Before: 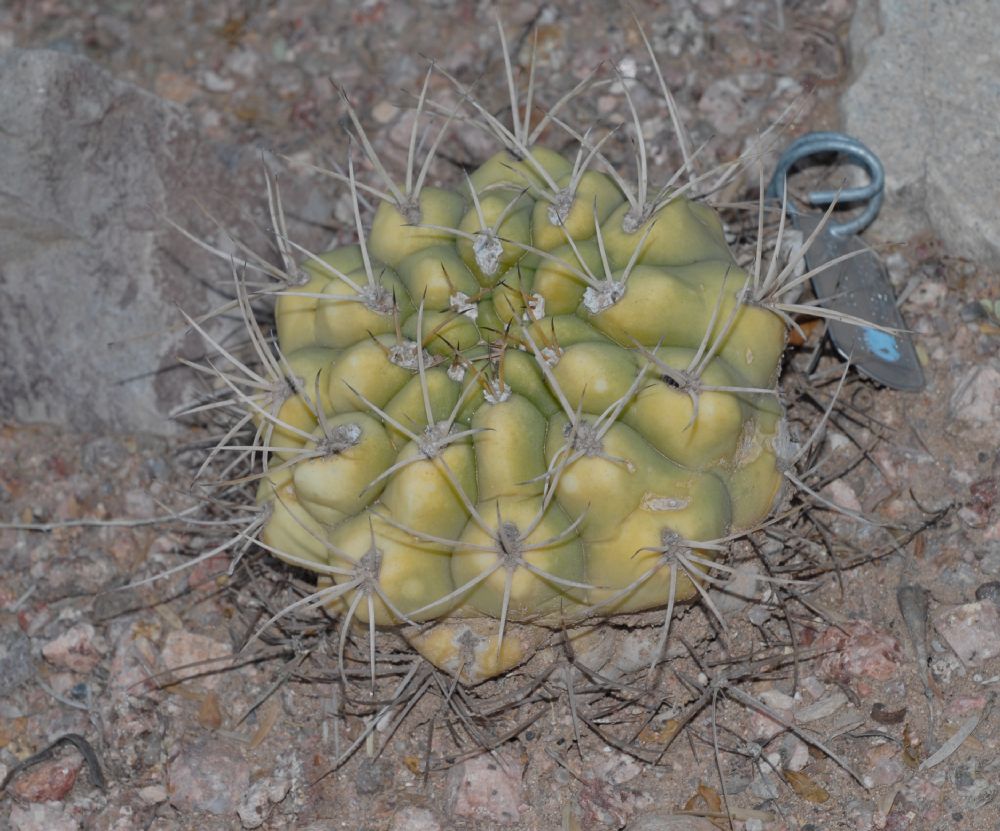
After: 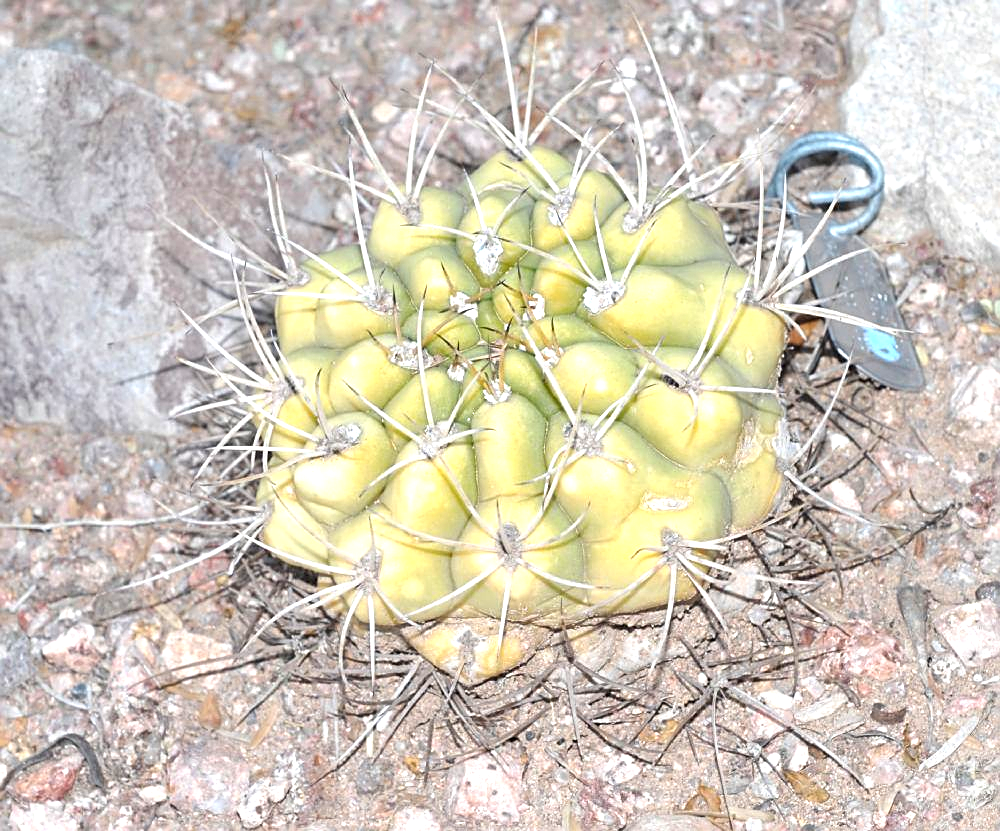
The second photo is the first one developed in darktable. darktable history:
exposure: black level correction 0, exposure 1.669 EV, compensate exposure bias true, compensate highlight preservation false
sharpen: on, module defaults
